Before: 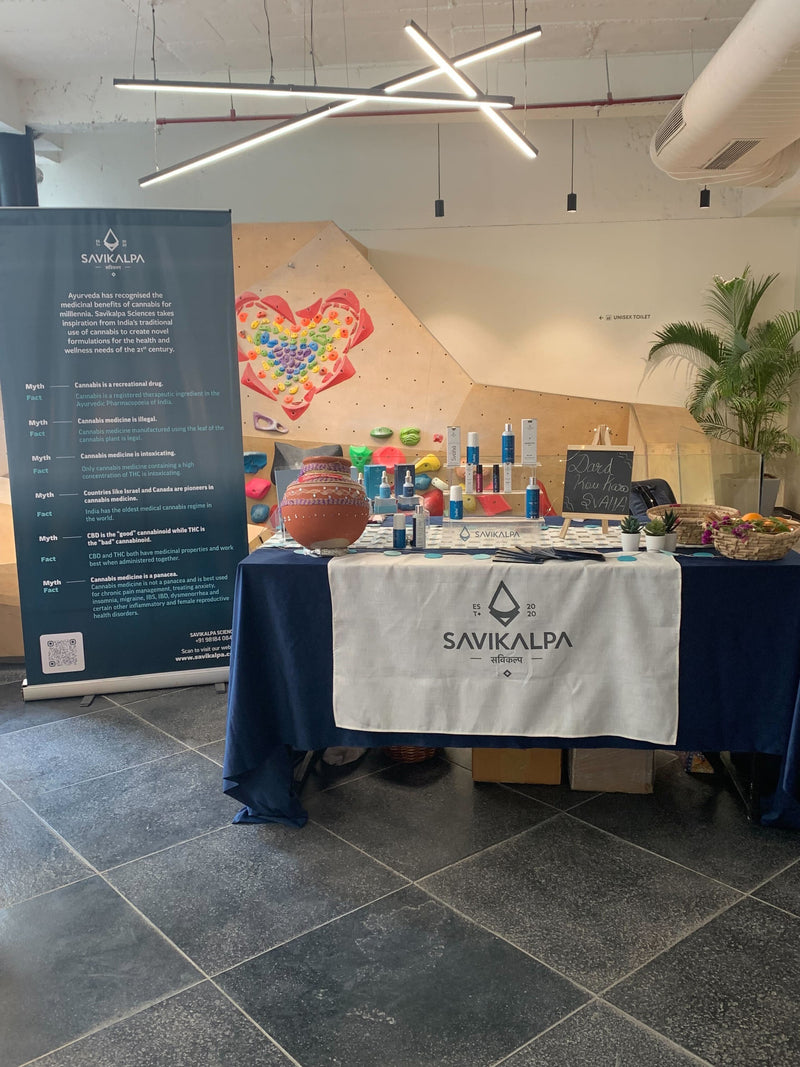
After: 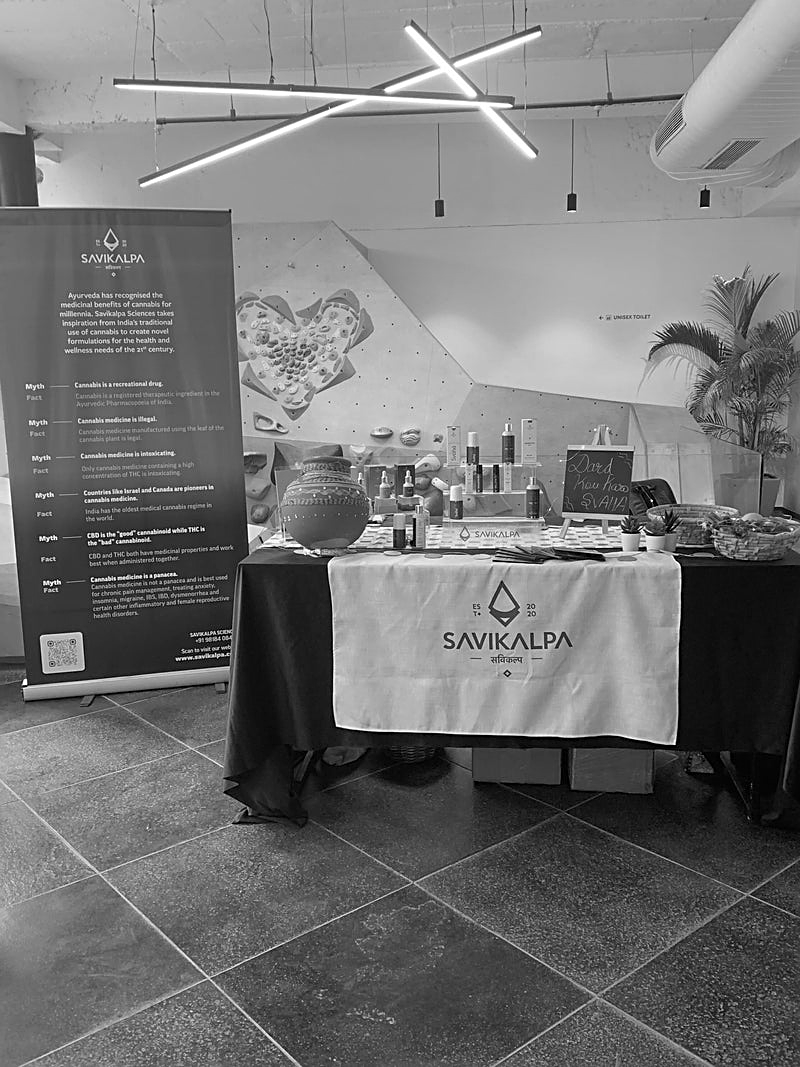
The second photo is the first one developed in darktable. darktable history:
monochrome: size 1
sharpen: on, module defaults
